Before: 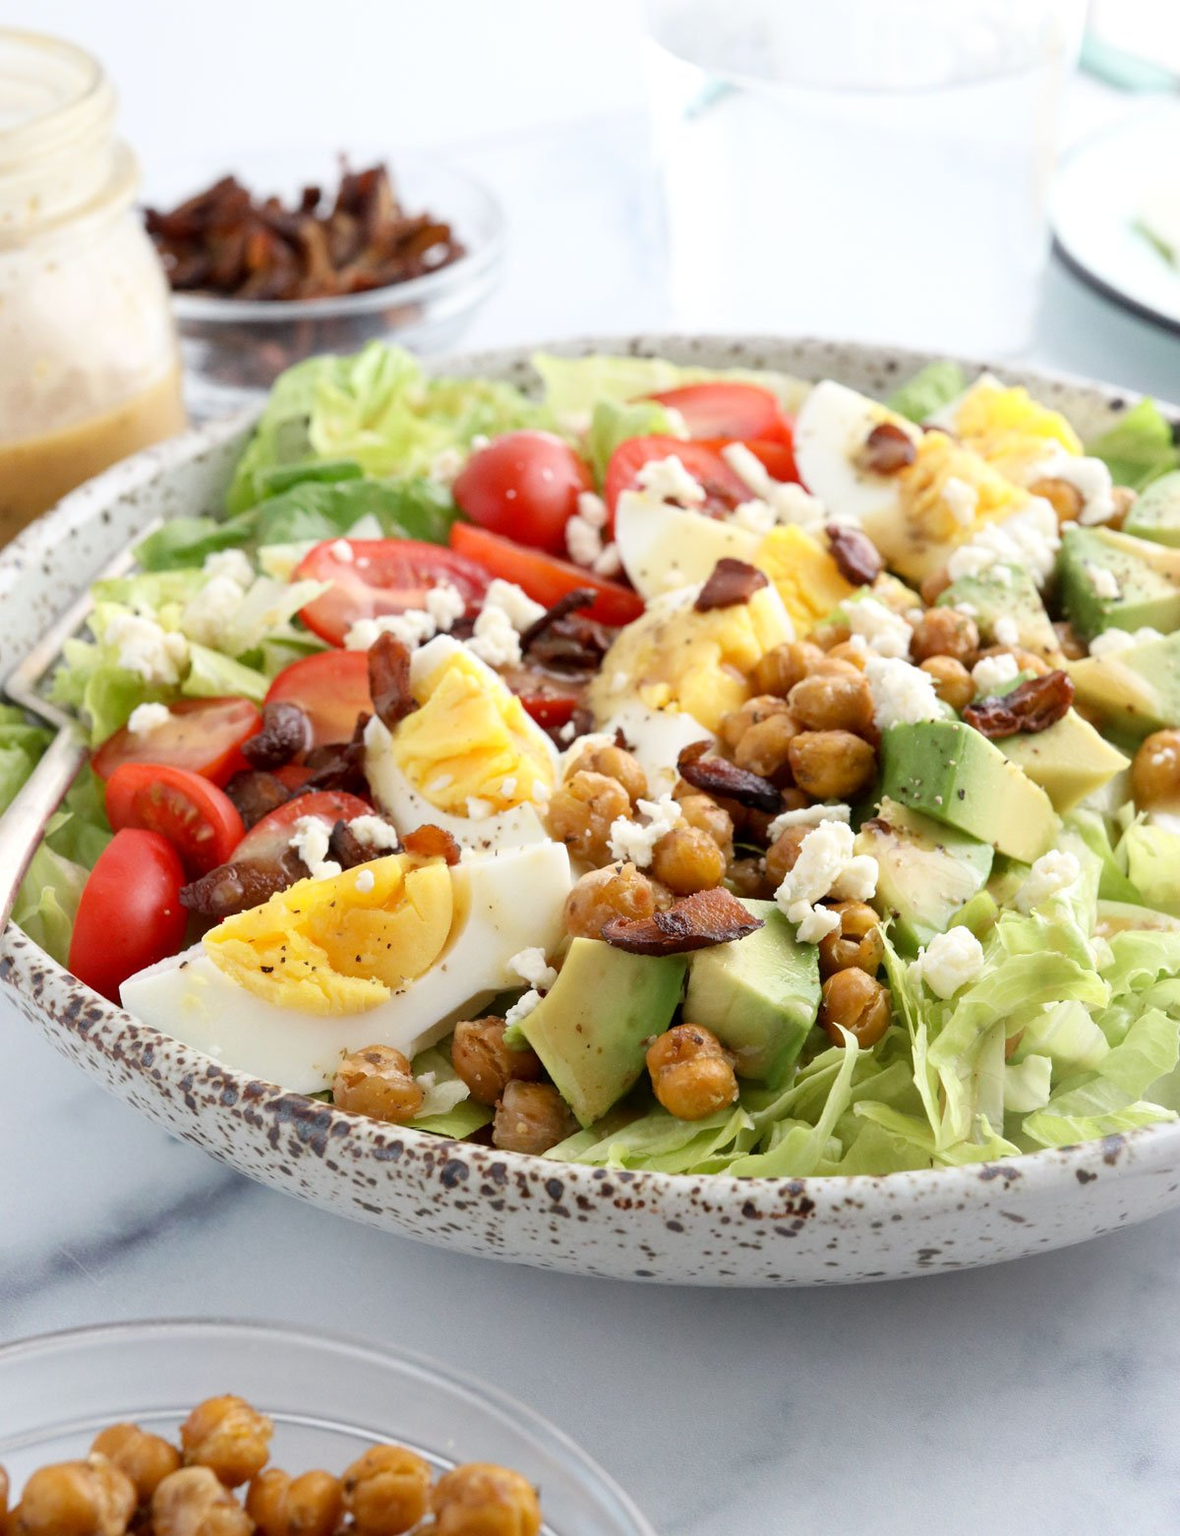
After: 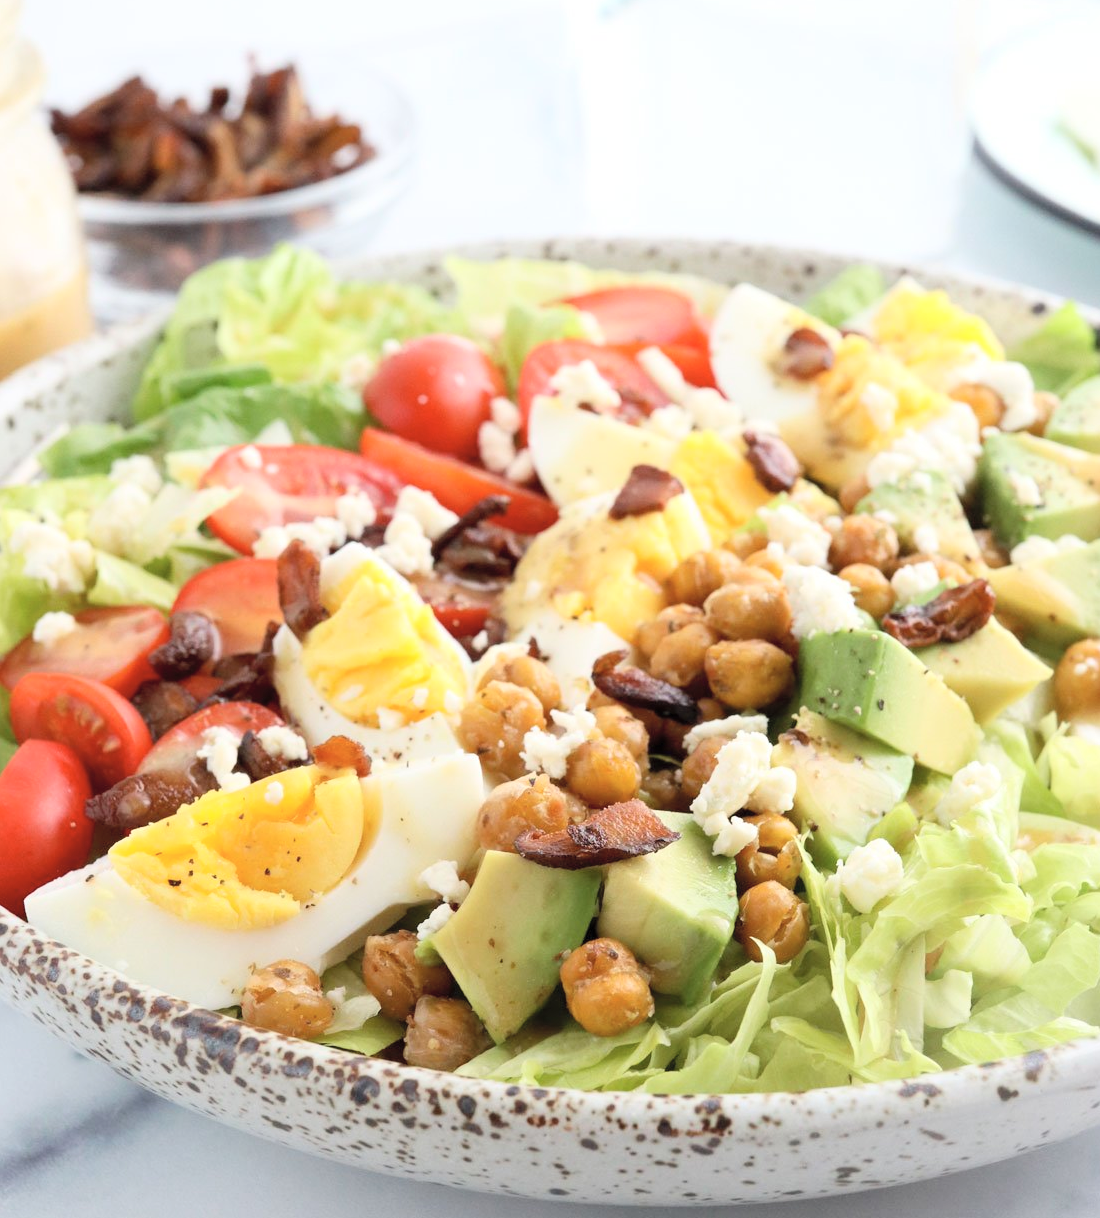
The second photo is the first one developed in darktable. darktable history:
contrast brightness saturation: contrast 0.14, brightness 0.21
crop: left 8.155%, top 6.611%, bottom 15.385%
